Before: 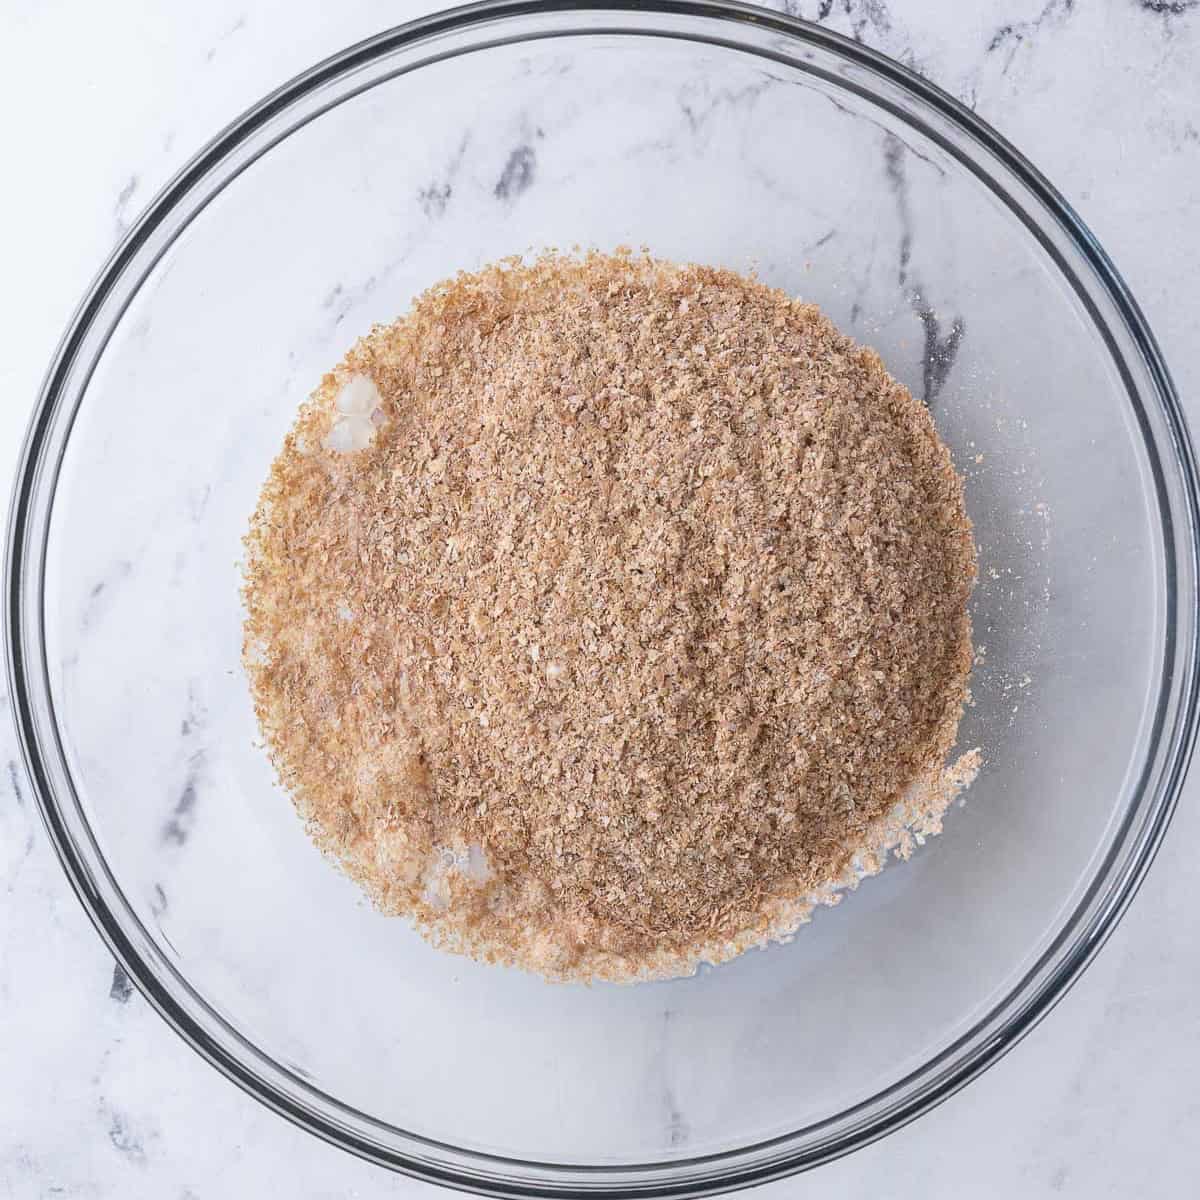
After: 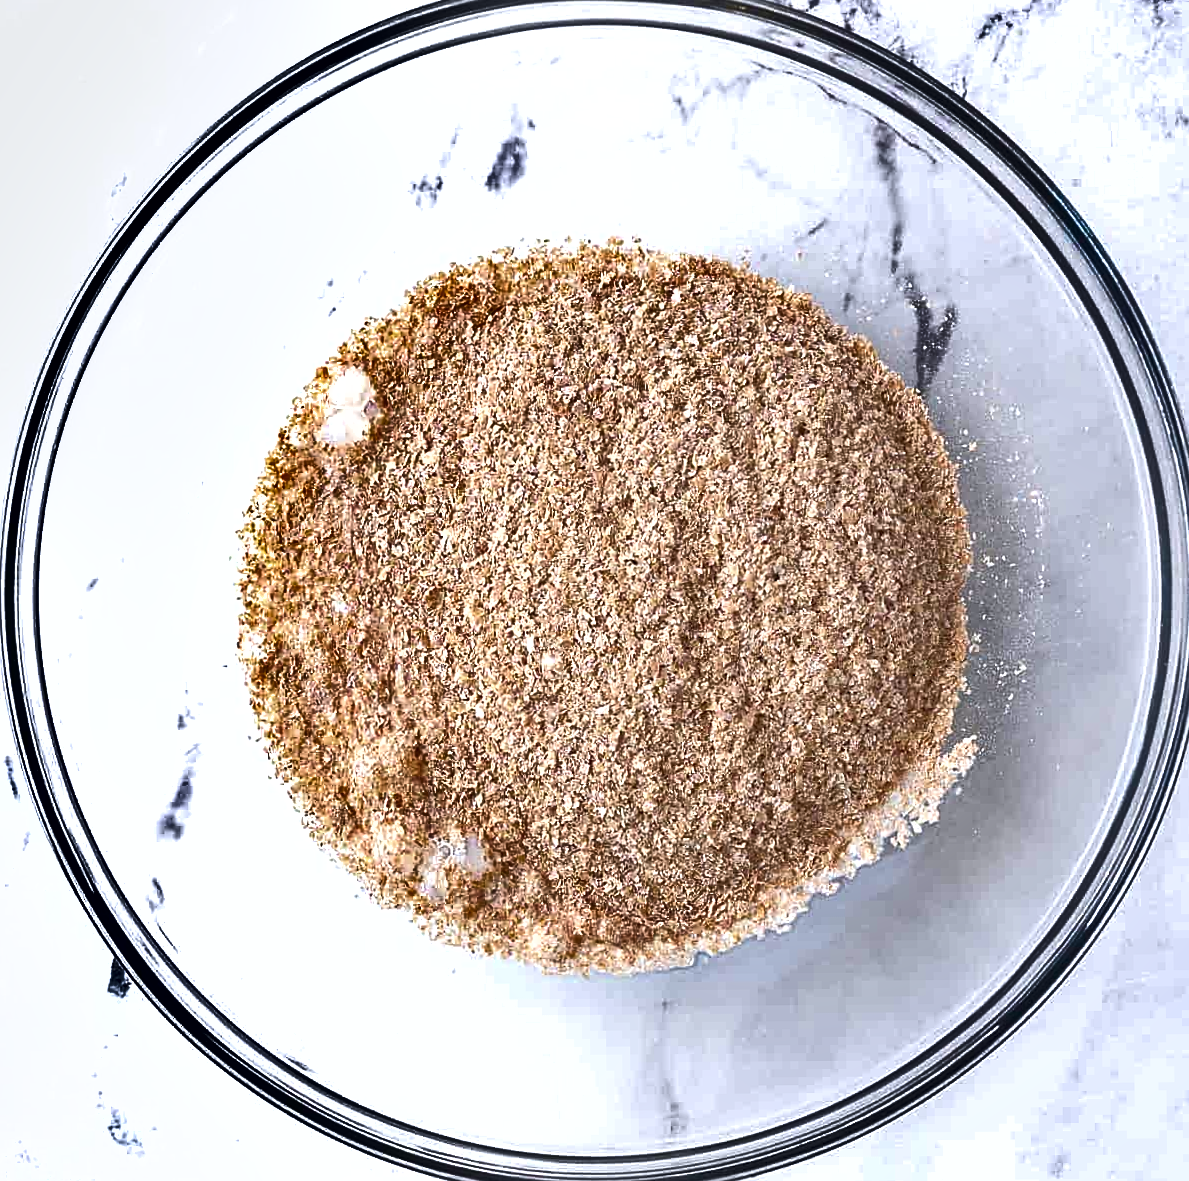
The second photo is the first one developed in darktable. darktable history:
rotate and perspective: rotation -0.45°, automatic cropping original format, crop left 0.008, crop right 0.992, crop top 0.012, crop bottom 0.988
sharpen: on, module defaults
white balance: red 0.988, blue 1.017
shadows and highlights: radius 100.41, shadows 50.55, highlights -64.36, highlights color adjustment 49.82%, soften with gaussian
exposure: exposure 0.636 EV, compensate highlight preservation false
